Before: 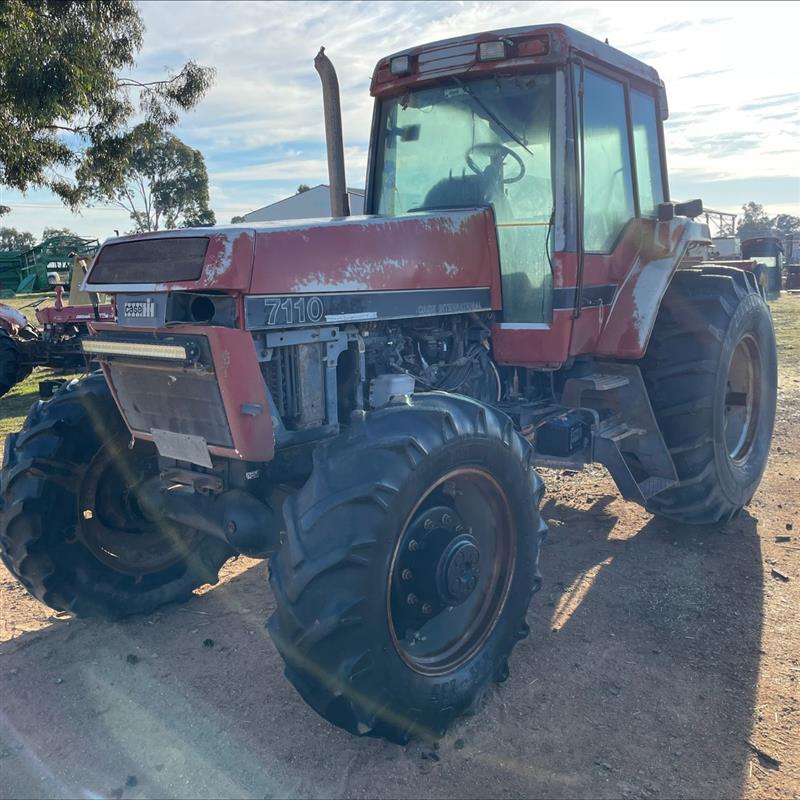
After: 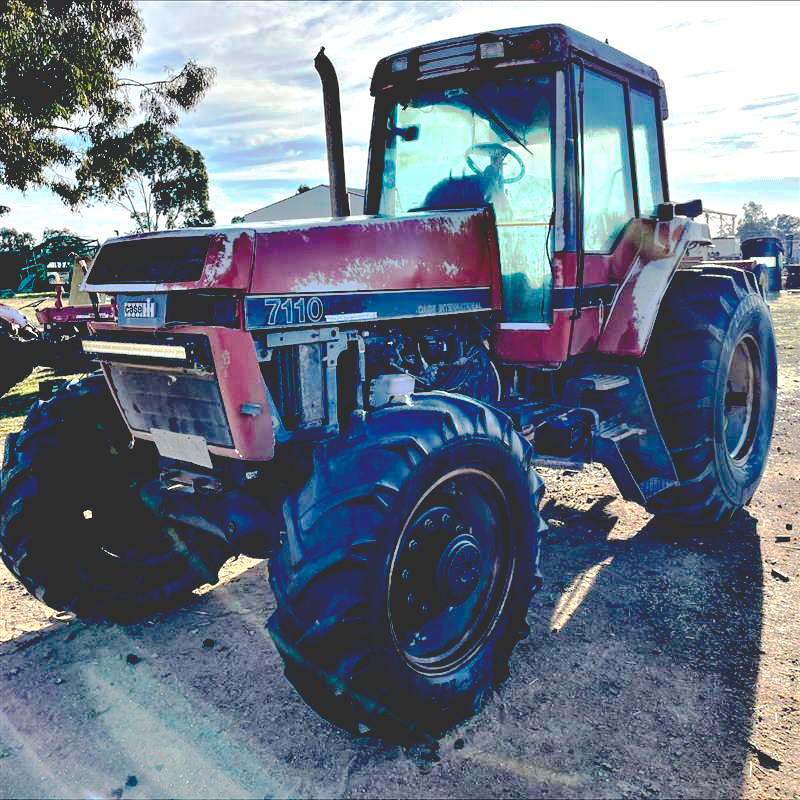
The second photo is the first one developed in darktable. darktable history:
color zones: curves: ch0 [(0.25, 0.5) (0.423, 0.5) (0.443, 0.5) (0.521, 0.756) (0.568, 0.5) (0.576, 0.5) (0.75, 0.5)]; ch1 [(0.25, 0.5) (0.423, 0.5) (0.443, 0.5) (0.539, 0.873) (0.624, 0.565) (0.631, 0.5) (0.75, 0.5)]
contrast equalizer: octaves 7, y [[0.6 ×6], [0.55 ×6], [0 ×6], [0 ×6], [0 ×6]]
base curve: curves: ch0 [(0.065, 0.026) (0.236, 0.358) (0.53, 0.546) (0.777, 0.841) (0.924, 0.992)], preserve colors none
